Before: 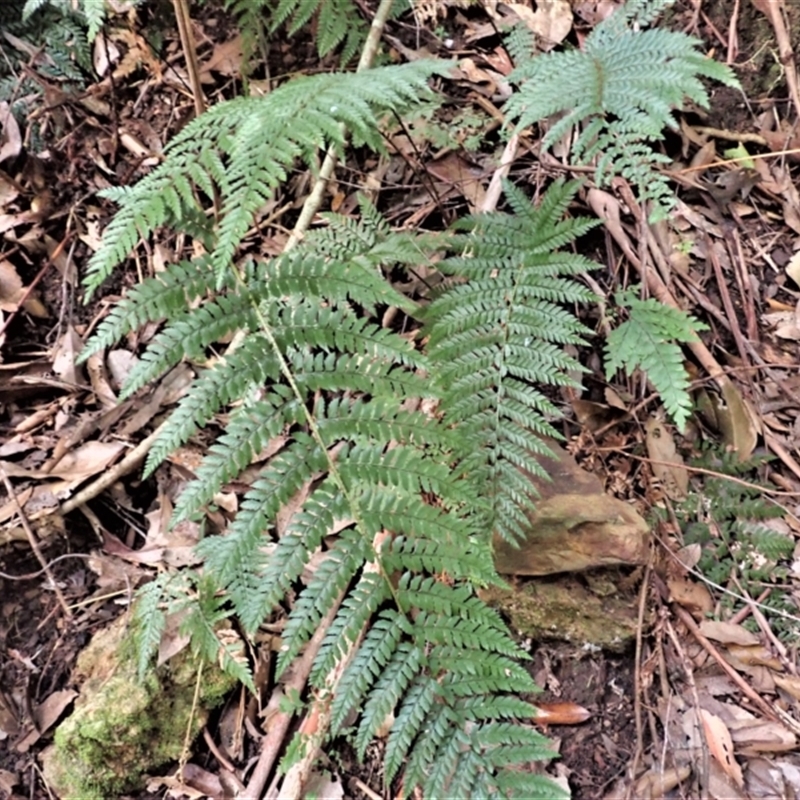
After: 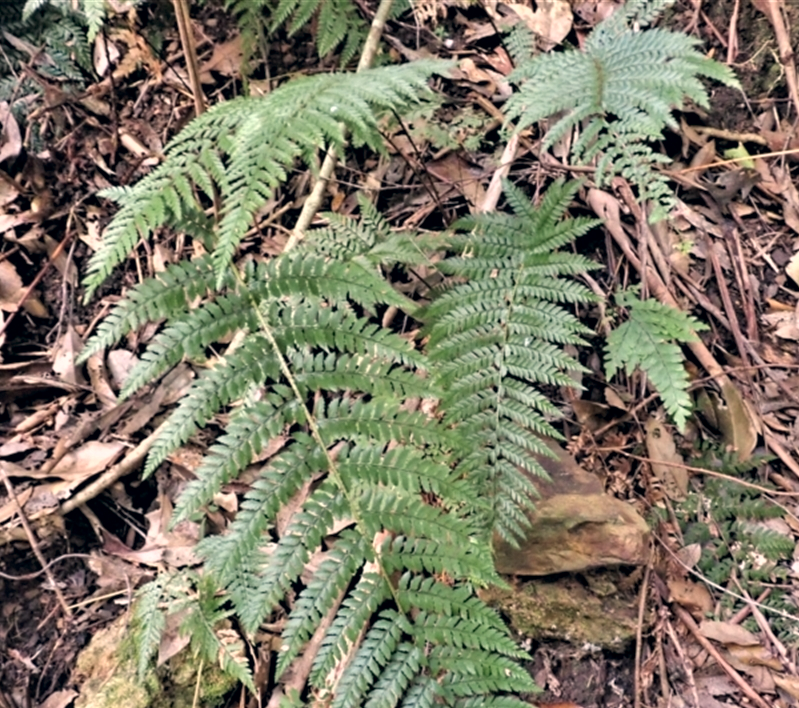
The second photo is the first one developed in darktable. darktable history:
crop and rotate: top 0%, bottom 11.469%
color correction: highlights a* 5.39, highlights b* 5.34, shadows a* -4.13, shadows b* -5.07
local contrast: highlights 107%, shadows 99%, detail 120%, midtone range 0.2
